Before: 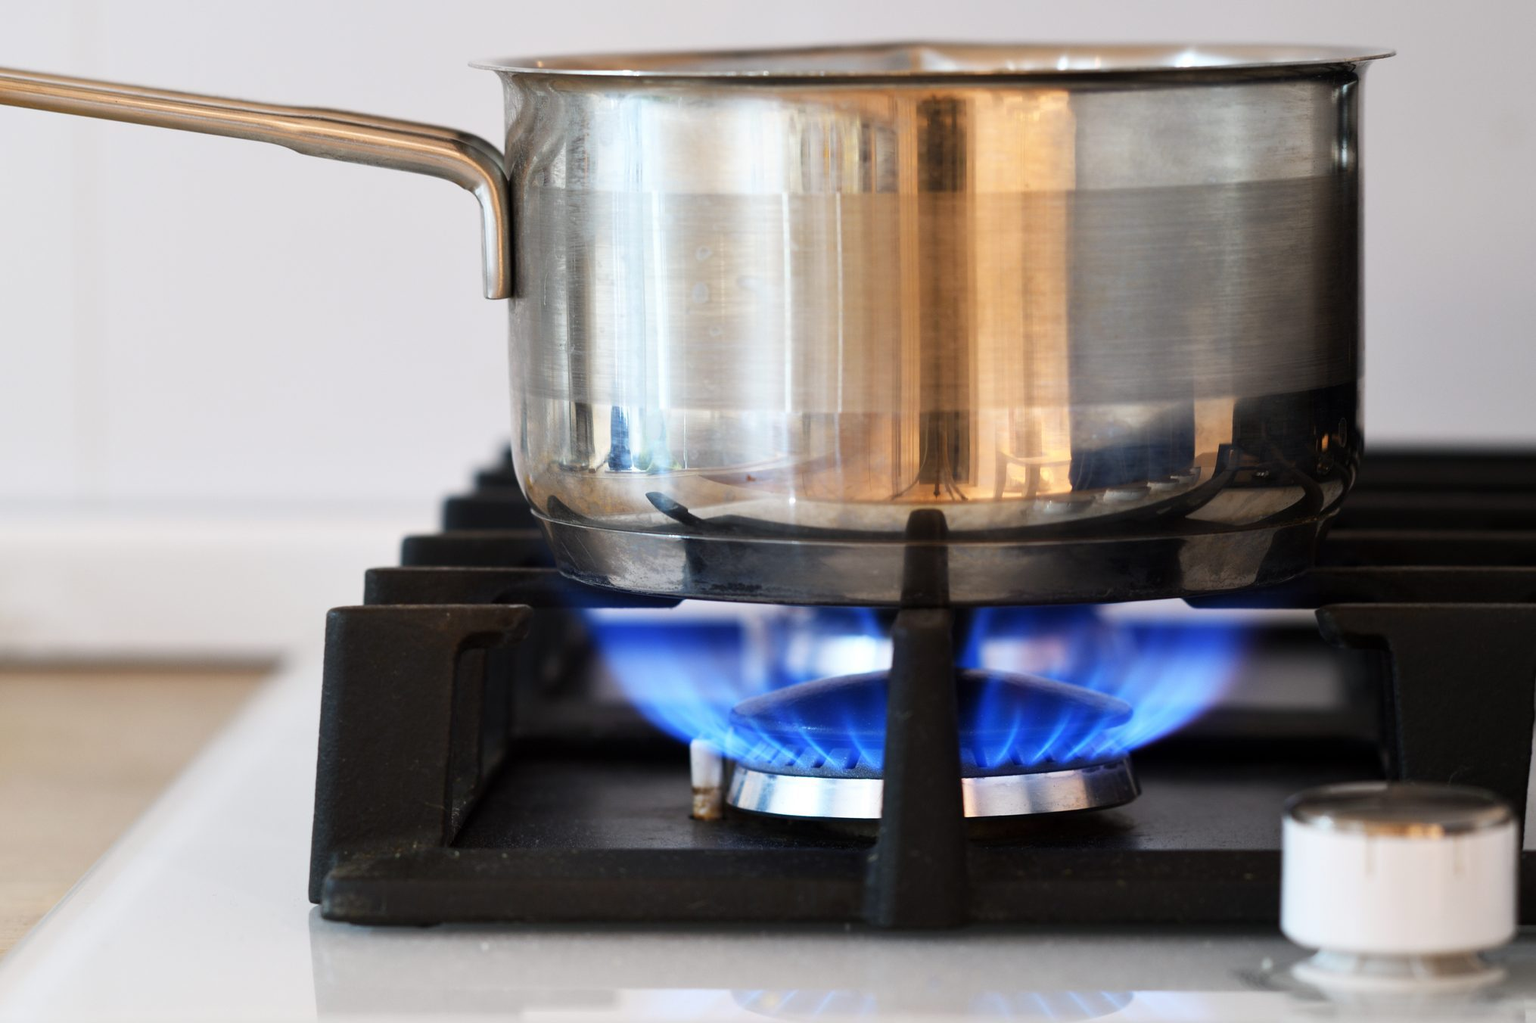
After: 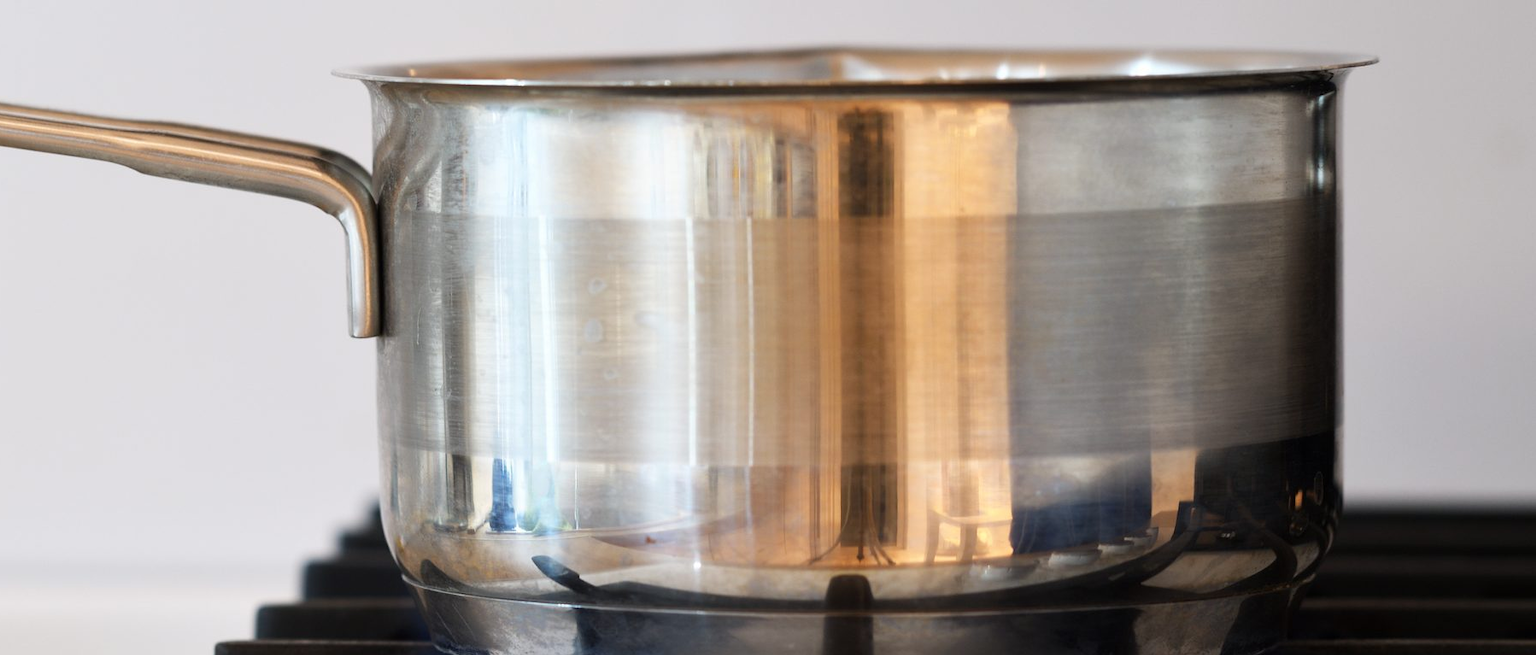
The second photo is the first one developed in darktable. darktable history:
crop and rotate: left 11.385%, bottom 43.196%
